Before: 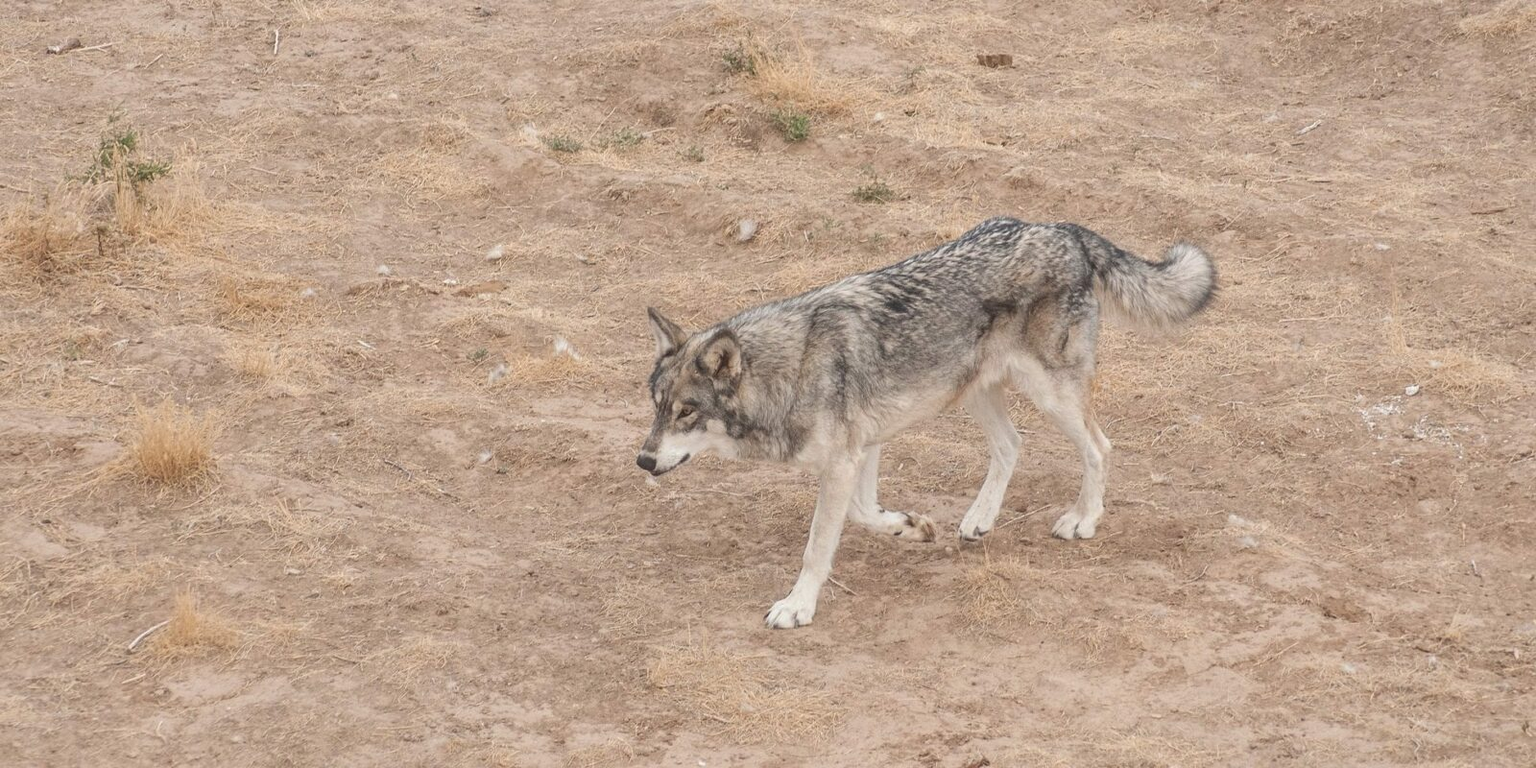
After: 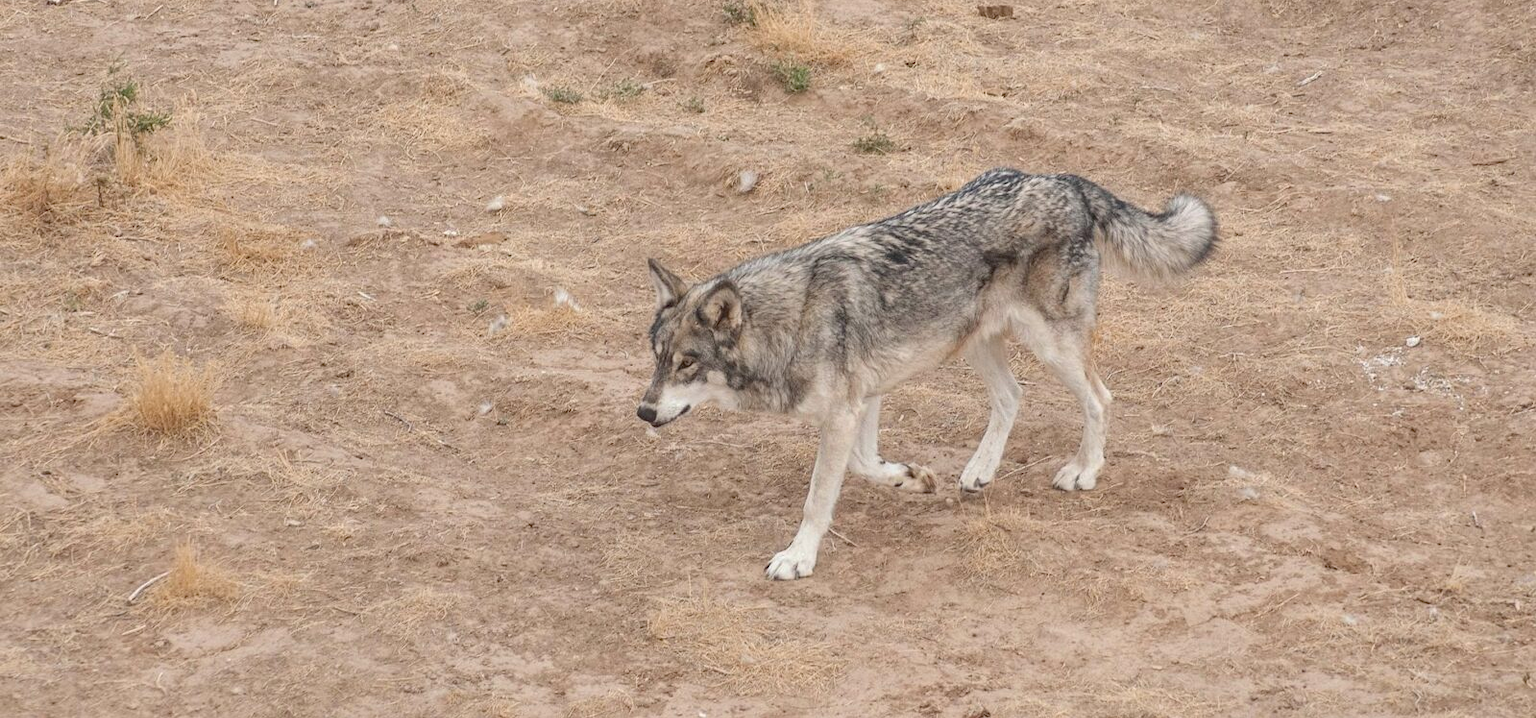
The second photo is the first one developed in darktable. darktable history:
crop and rotate: top 6.474%
haze removal: compatibility mode true, adaptive false
